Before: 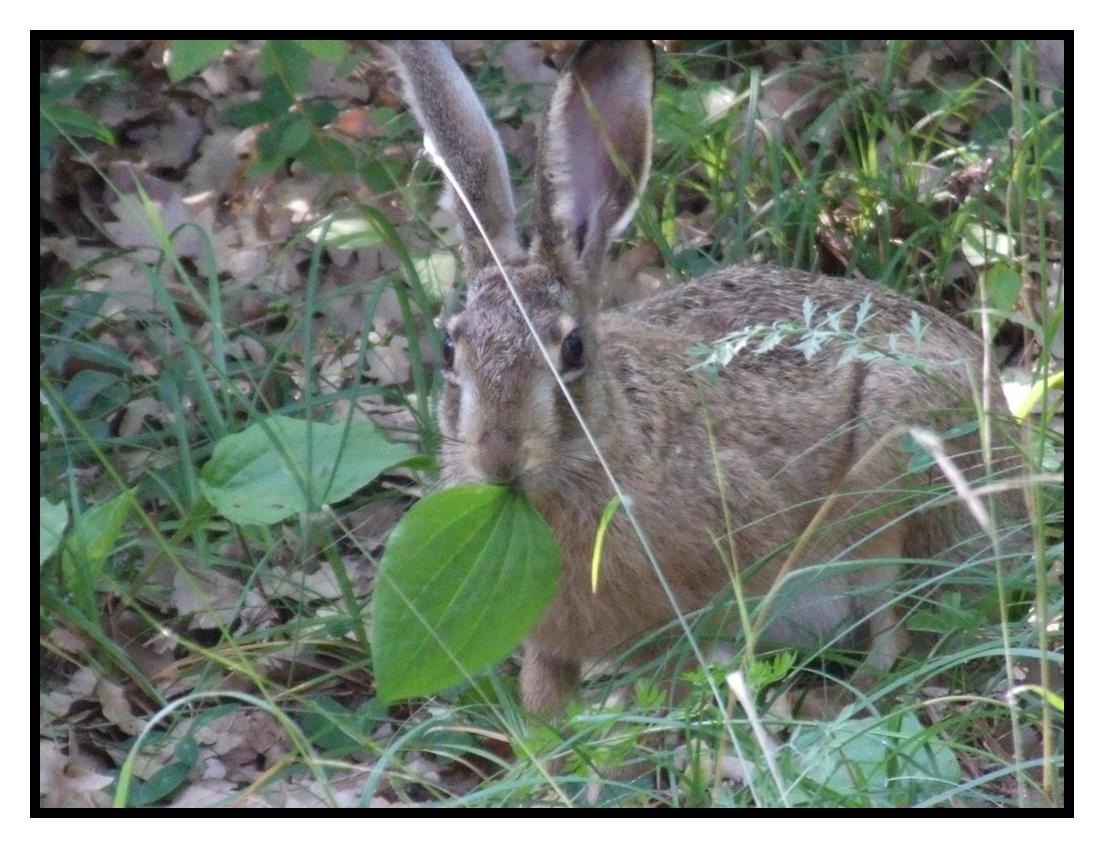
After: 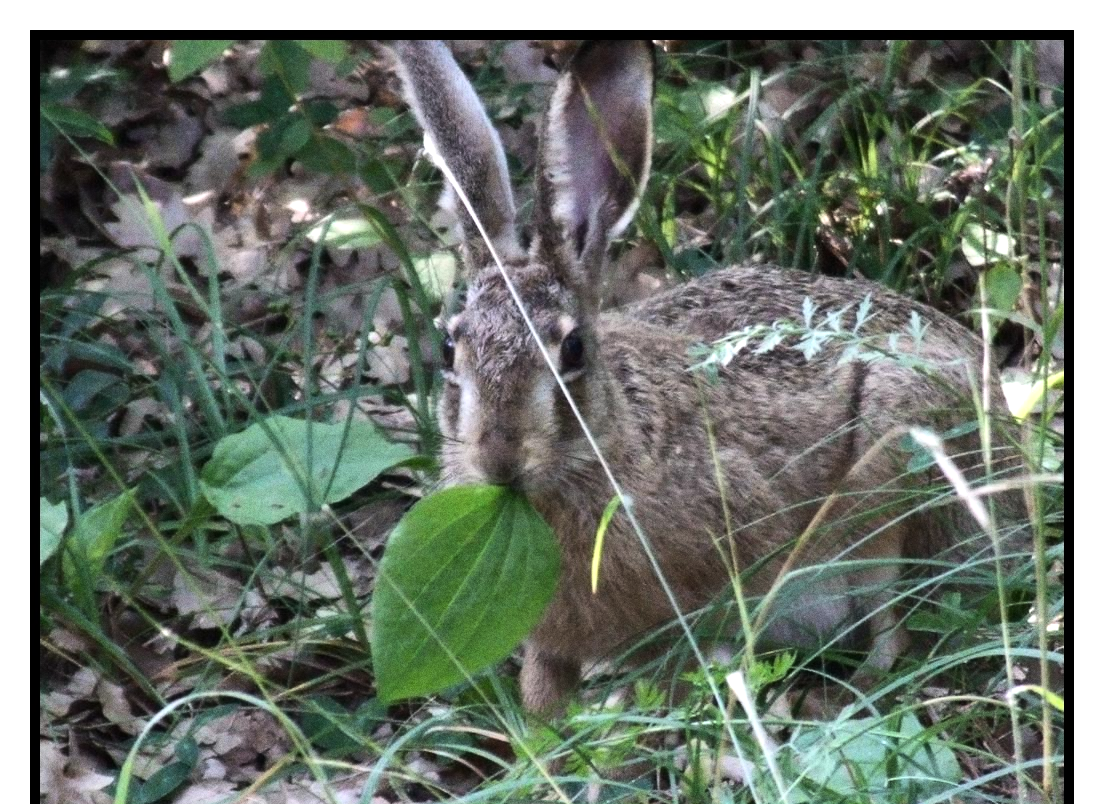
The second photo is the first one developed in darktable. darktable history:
contrast brightness saturation: contrast 0.1, brightness 0.02, saturation 0.02
tone equalizer: -8 EV -1.08 EV, -7 EV -1.01 EV, -6 EV -0.867 EV, -5 EV -0.578 EV, -3 EV 0.578 EV, -2 EV 0.867 EV, -1 EV 1.01 EV, +0 EV 1.08 EV, edges refinement/feathering 500, mask exposure compensation -1.57 EV, preserve details no
exposure: exposure -0.462 EV, compensate highlight preservation false
grain: coarseness 0.47 ISO
crop and rotate: top 0%, bottom 5.097%
